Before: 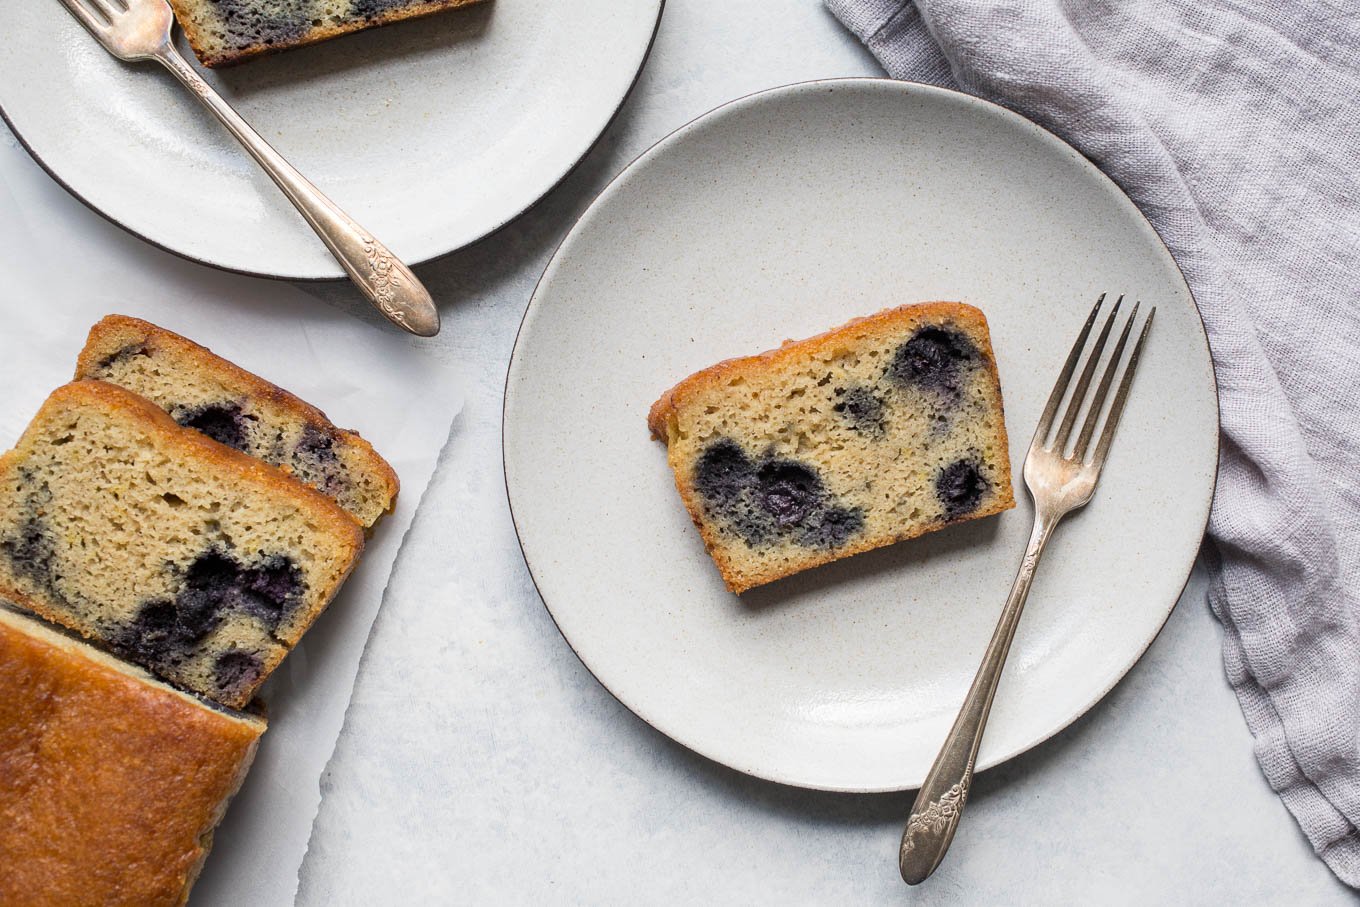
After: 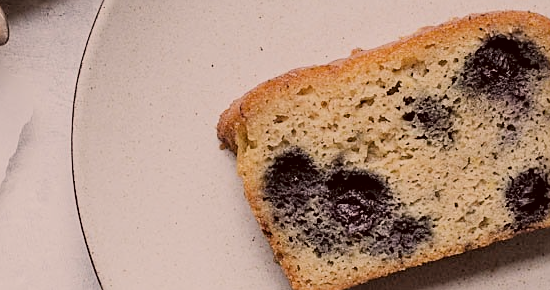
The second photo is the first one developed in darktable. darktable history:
color correction: highlights a* 10.21, highlights b* 9.79, shadows a* 8.61, shadows b* 7.88, saturation 0.8
filmic rgb: black relative exposure -7.65 EV, white relative exposure 4.56 EV, hardness 3.61
crop: left 31.751%, top 32.172%, right 27.8%, bottom 35.83%
sharpen: on, module defaults
